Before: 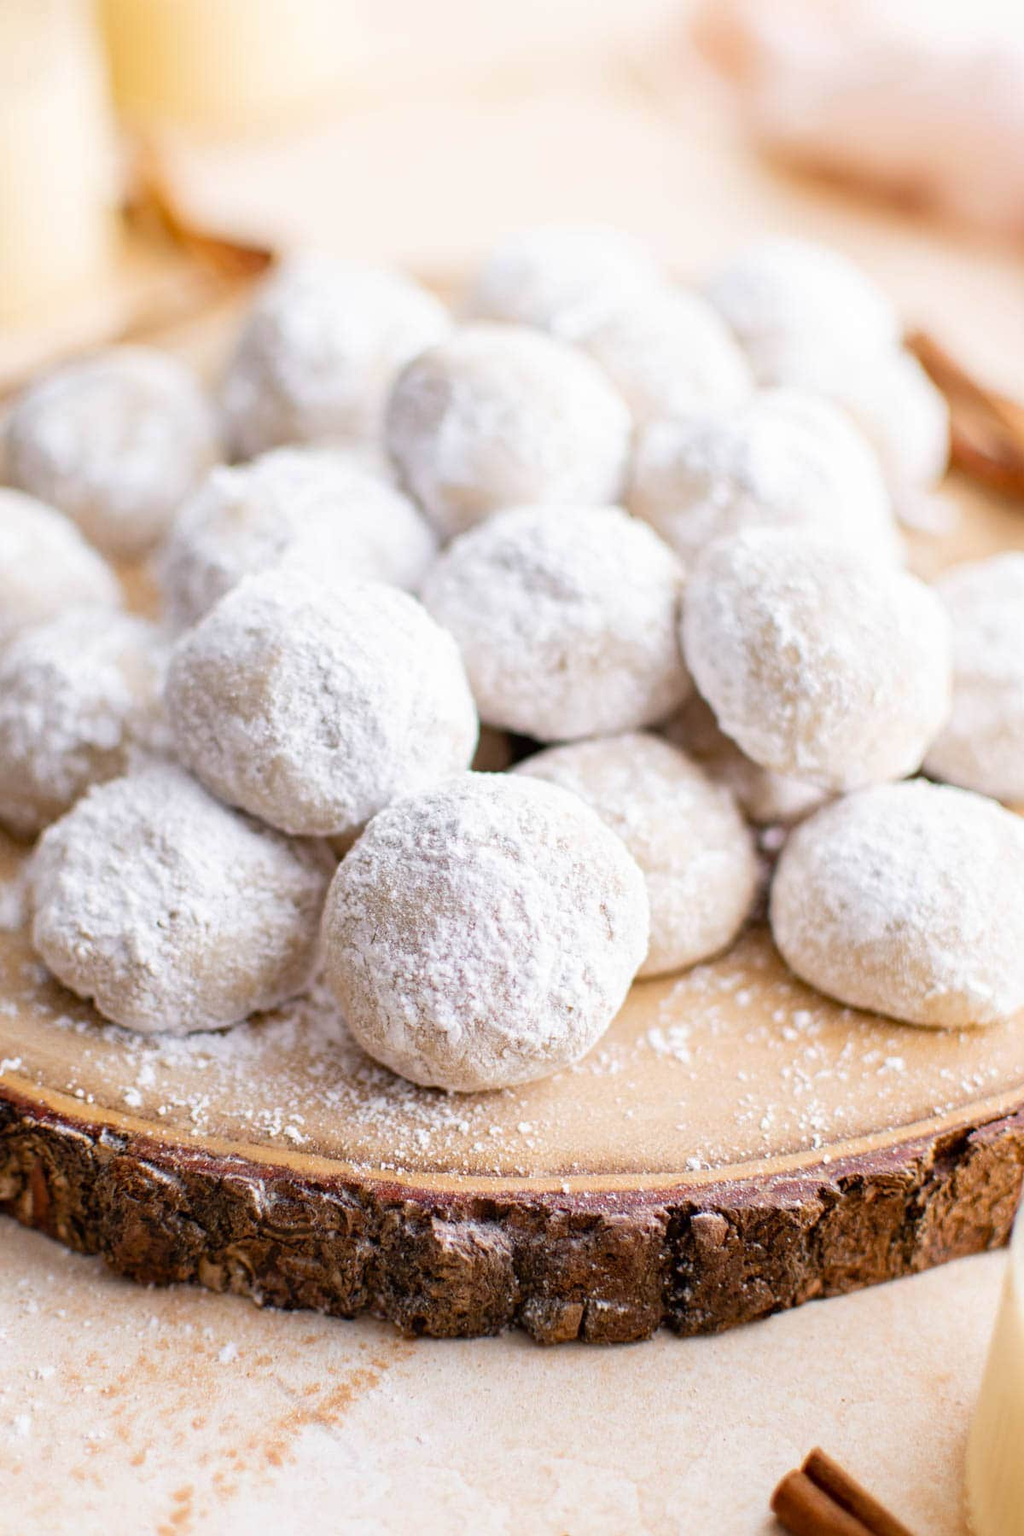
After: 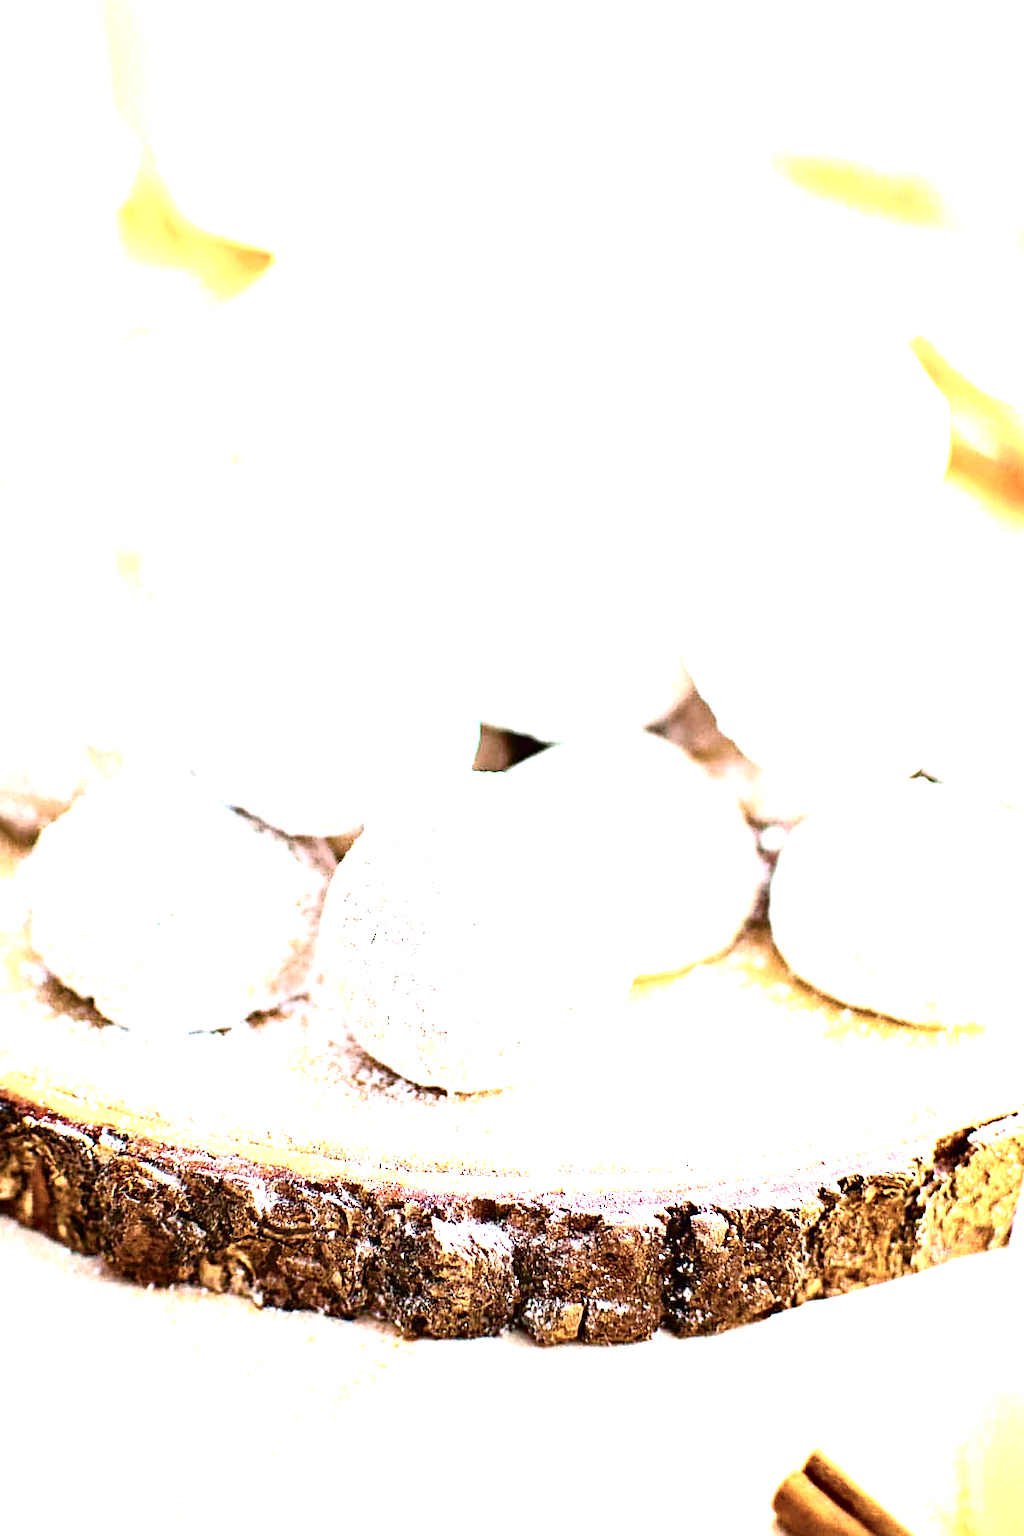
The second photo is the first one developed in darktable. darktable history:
exposure: exposure 0.129 EV, compensate exposure bias true, compensate highlight preservation false
color correction: highlights a* -12.42, highlights b* -17.55, saturation 0.703
tone curve: curves: ch0 [(0, 0.011) (0.053, 0.026) (0.174, 0.115) (0.416, 0.417) (0.697, 0.758) (0.852, 0.902) (0.991, 0.981)]; ch1 [(0, 0) (0.264, 0.22) (0.407, 0.373) (0.463, 0.457) (0.492, 0.5) (0.512, 0.511) (0.54, 0.543) (0.585, 0.617) (0.659, 0.686) (0.78, 0.8) (1, 1)]; ch2 [(0, 0) (0.438, 0.449) (0.473, 0.469) (0.503, 0.5) (0.523, 0.534) (0.562, 0.591) (0.612, 0.627) (0.701, 0.707) (1, 1)], color space Lab, independent channels, preserve colors none
color balance rgb: perceptual saturation grading › global saturation 30.758%, perceptual brilliance grading › global brilliance 34.26%, perceptual brilliance grading › highlights 50.376%, perceptual brilliance grading › mid-tones 59.621%, perceptual brilliance grading › shadows 34.243%, global vibrance 14.982%
sharpen: on, module defaults
